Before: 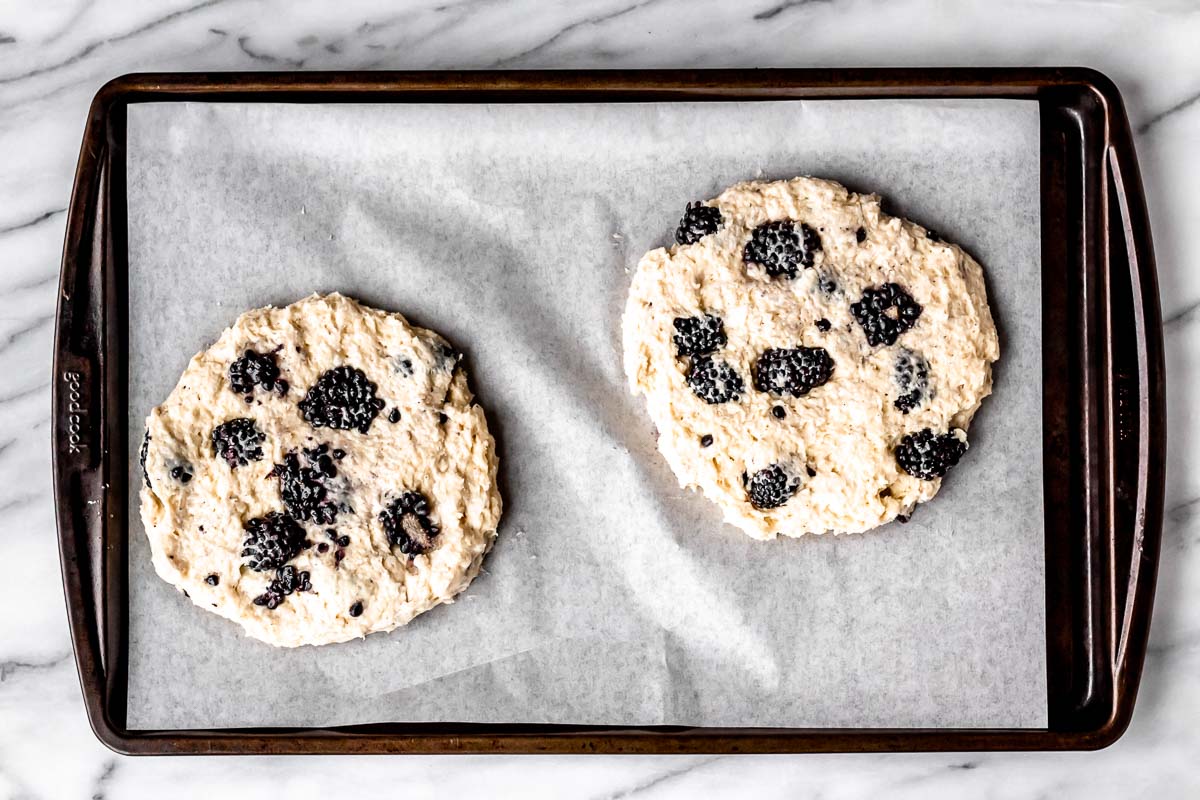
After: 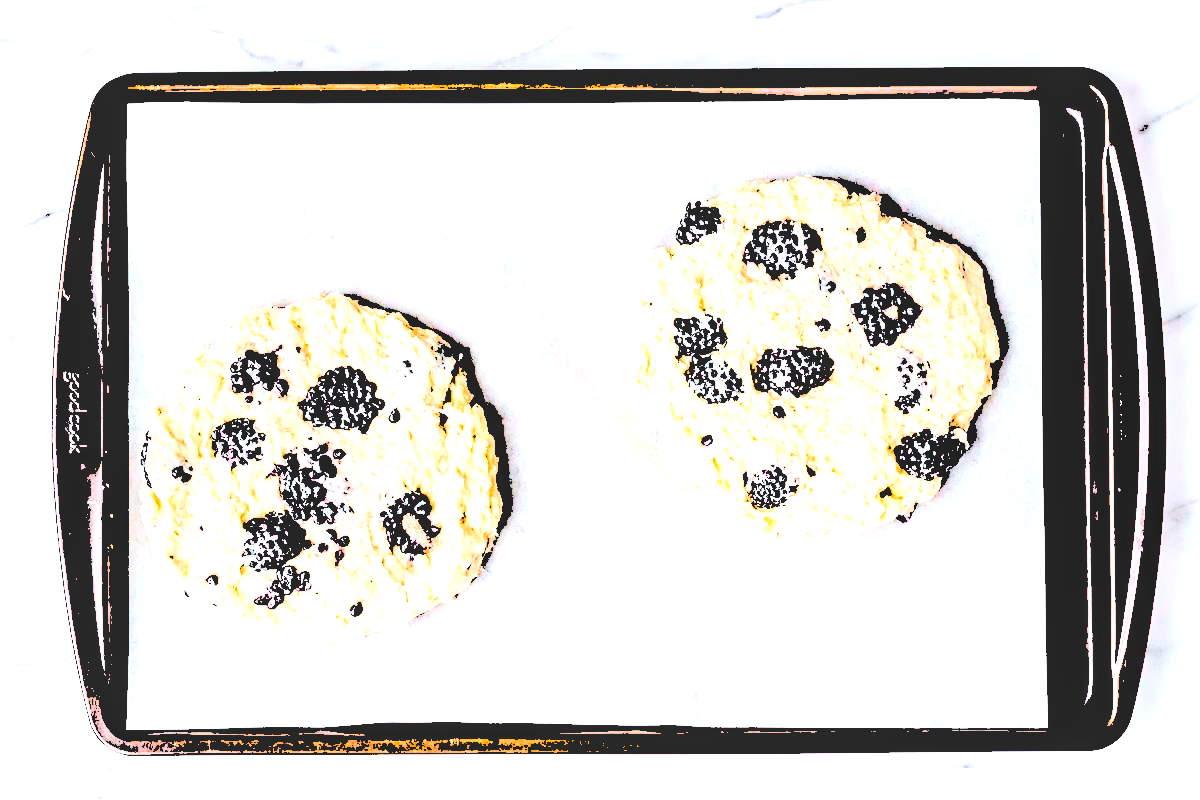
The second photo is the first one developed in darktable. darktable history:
local contrast: detail 115%
white balance: red 0.974, blue 1.044
levels: levels [0.246, 0.246, 0.506]
